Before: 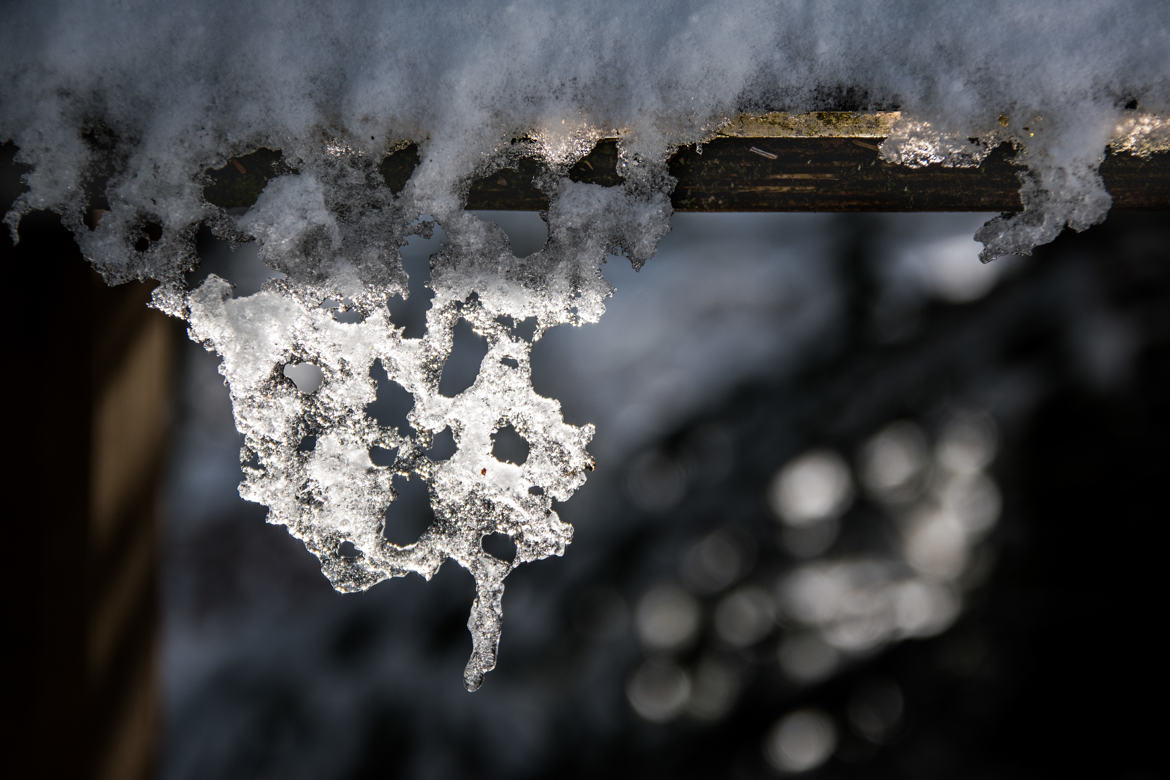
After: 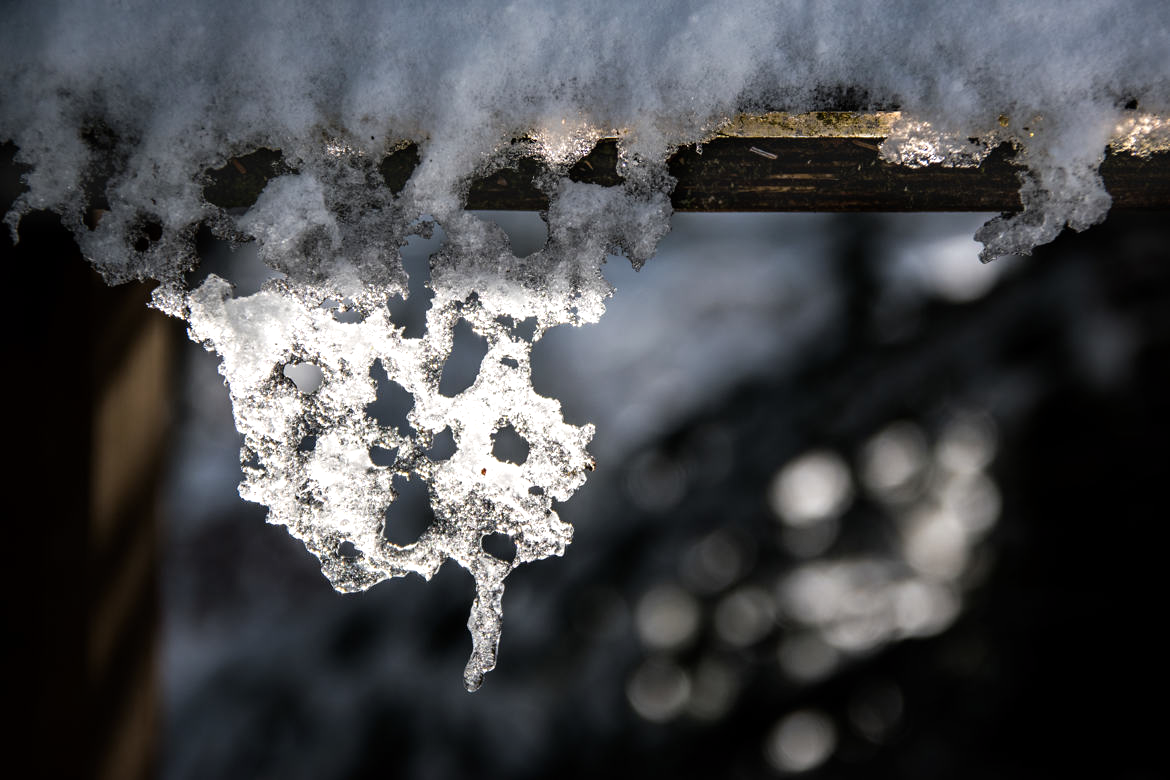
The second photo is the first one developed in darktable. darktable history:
tone equalizer: -8 EV -0.422 EV, -7 EV -0.4 EV, -6 EV -0.329 EV, -5 EV -0.199 EV, -3 EV 0.233 EV, -2 EV 0.348 EV, -1 EV 0.383 EV, +0 EV 0.404 EV
